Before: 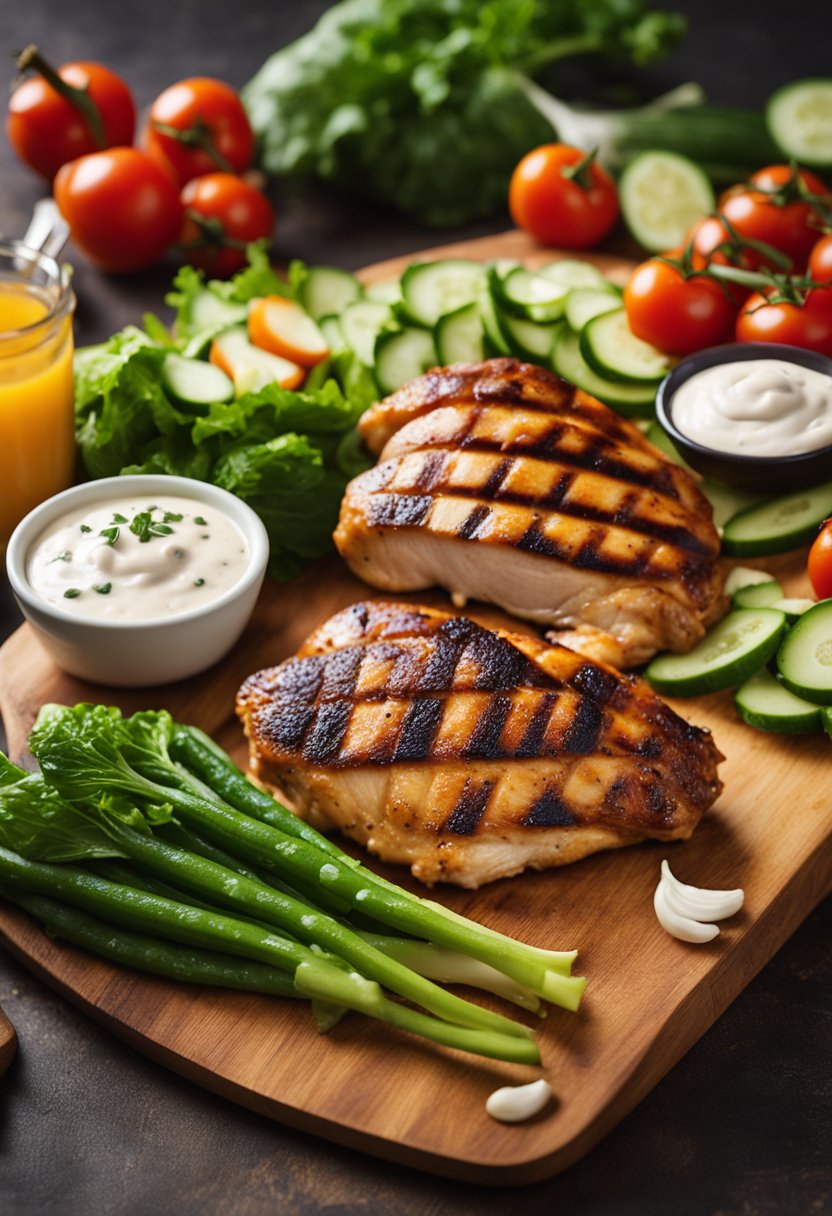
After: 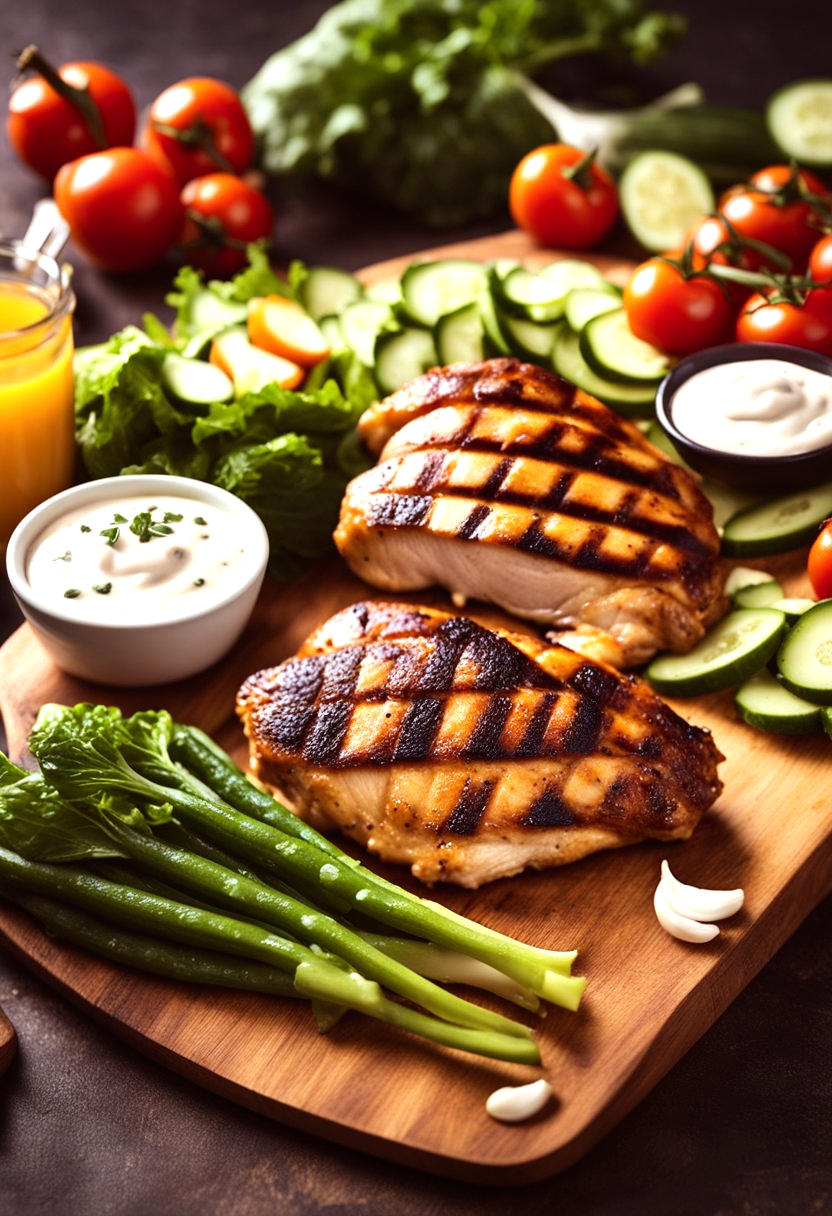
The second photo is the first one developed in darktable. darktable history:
tone equalizer: -8 EV -0.75 EV, -7 EV -0.7 EV, -6 EV -0.6 EV, -5 EV -0.4 EV, -3 EV 0.4 EV, -2 EV 0.6 EV, -1 EV 0.7 EV, +0 EV 0.75 EV, edges refinement/feathering 500, mask exposure compensation -1.57 EV, preserve details no
rgb levels: mode RGB, independent channels, levels [[0, 0.474, 1], [0, 0.5, 1], [0, 0.5, 1]]
